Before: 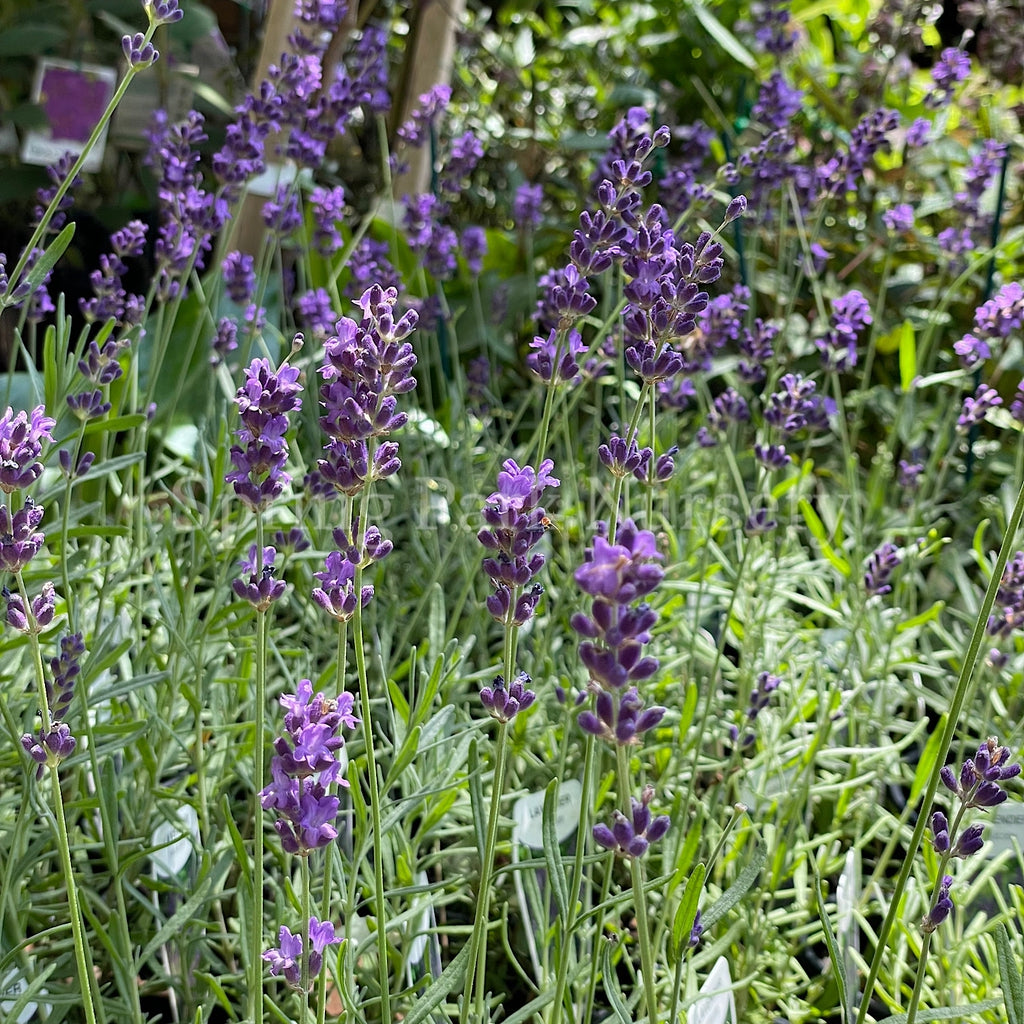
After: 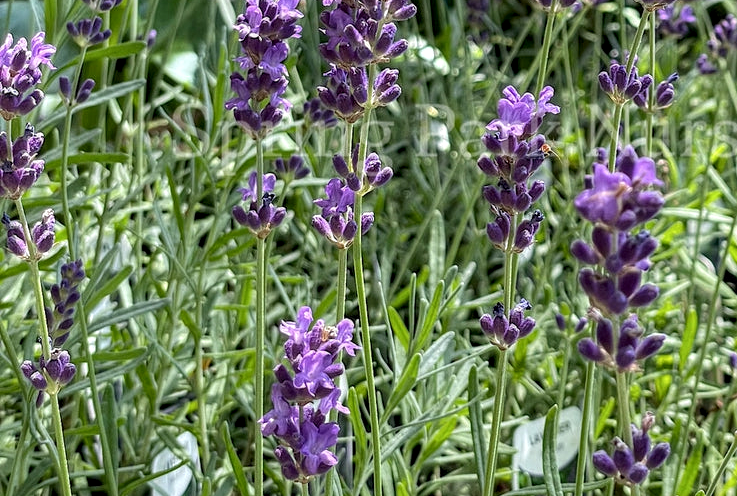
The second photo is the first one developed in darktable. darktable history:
crop: top 36.498%, right 27.964%, bottom 14.995%
local contrast: highlights 40%, shadows 60%, detail 136%, midtone range 0.514
